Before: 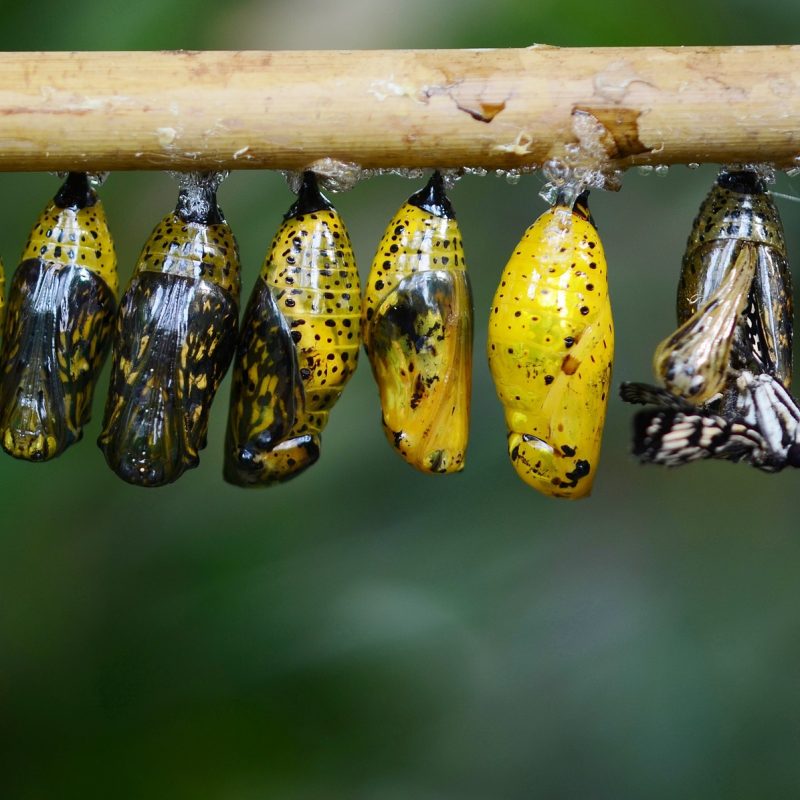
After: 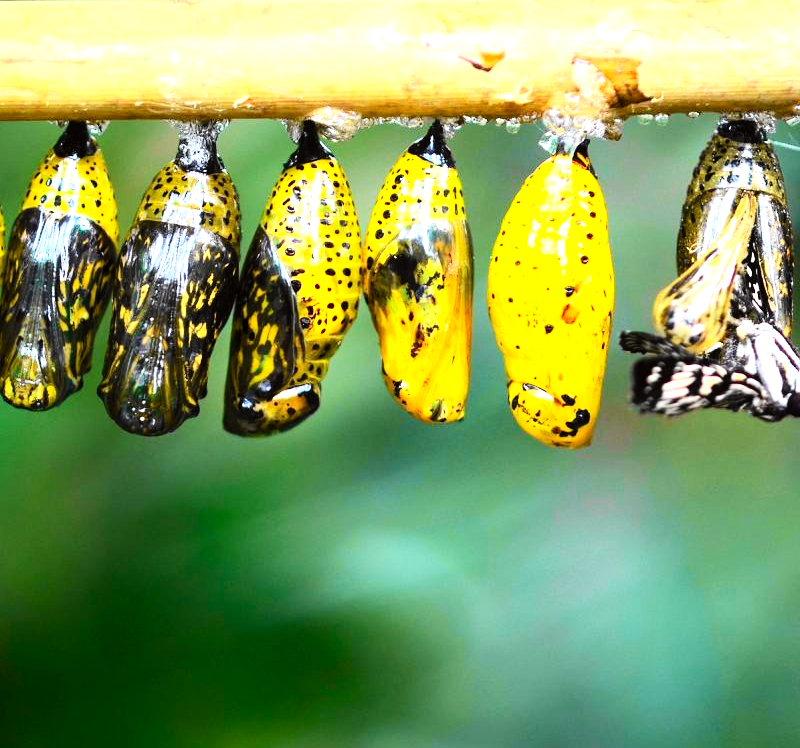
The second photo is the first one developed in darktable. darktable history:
tone curve: curves: ch0 [(0, 0) (0.055, 0.057) (0.258, 0.307) (0.434, 0.543) (0.517, 0.657) (0.745, 0.874) (1, 1)]; ch1 [(0, 0) (0.346, 0.307) (0.418, 0.383) (0.46, 0.439) (0.482, 0.493) (0.502, 0.503) (0.517, 0.514) (0.55, 0.561) (0.588, 0.603) (0.646, 0.688) (1, 1)]; ch2 [(0, 0) (0.346, 0.34) (0.431, 0.45) (0.485, 0.499) (0.5, 0.503) (0.527, 0.525) (0.545, 0.562) (0.679, 0.706) (1, 1)], color space Lab, independent channels, preserve colors none
color correction: highlights b* -0.046, saturation 1.15
exposure: exposure 0.733 EV, compensate exposure bias true, compensate highlight preservation false
crop and rotate: top 6.456%
tone equalizer: -8 EV -0.758 EV, -7 EV -0.69 EV, -6 EV -0.578 EV, -5 EV -0.382 EV, -3 EV 0.403 EV, -2 EV 0.6 EV, -1 EV 0.692 EV, +0 EV 0.744 EV
